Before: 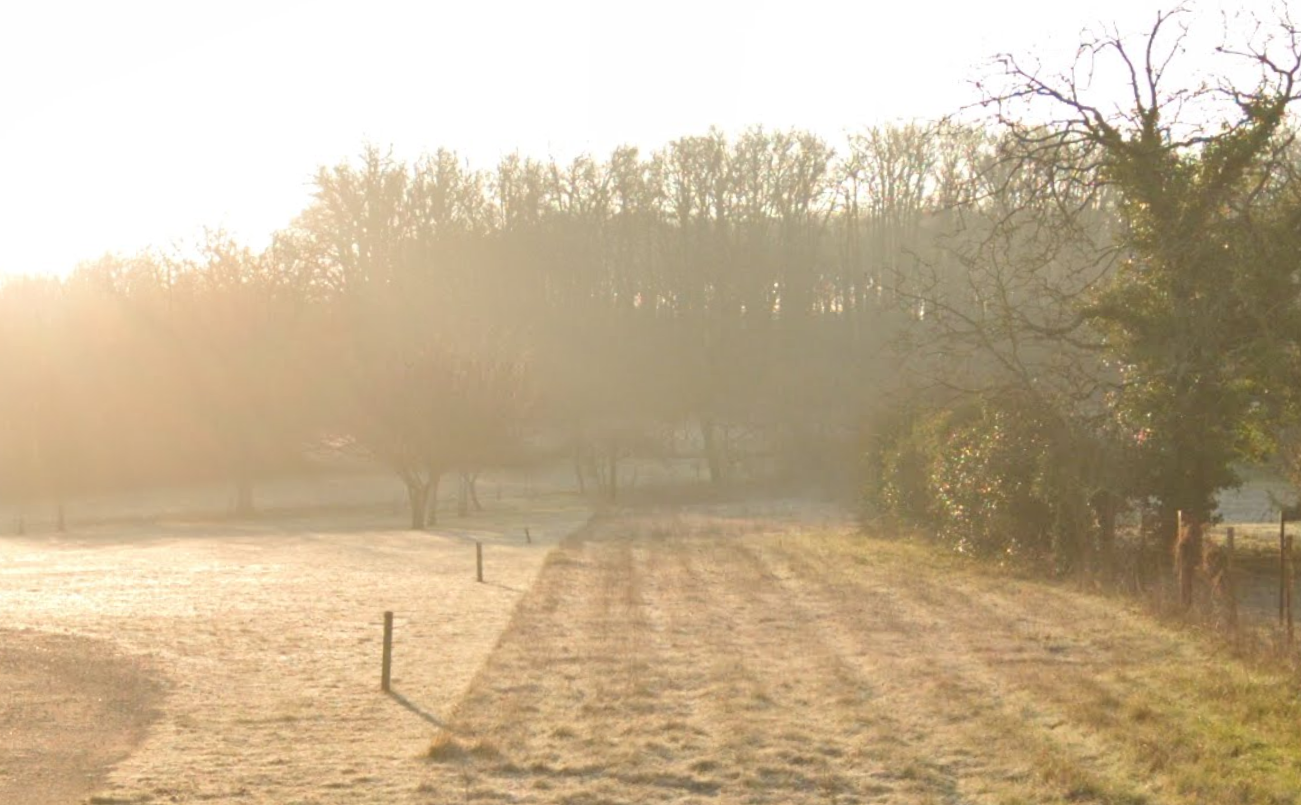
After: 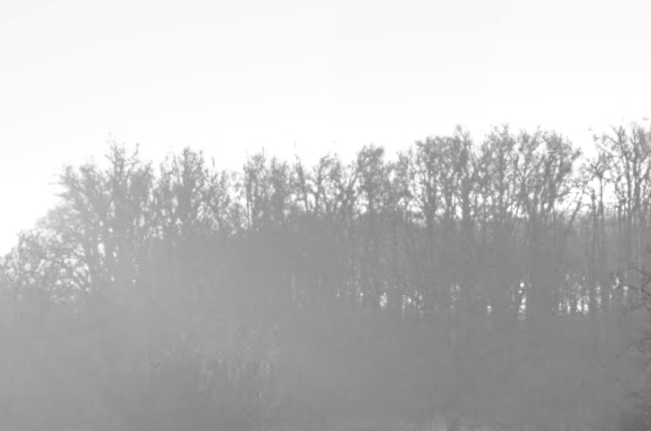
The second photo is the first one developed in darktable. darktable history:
local contrast: detail 135%, midtone range 0.75
color calibration: output gray [0.22, 0.42, 0.37, 0], gray › normalize channels true, illuminant same as pipeline (D50), adaptation XYZ, x 0.346, y 0.359, gamut compression 0
crop: left 19.556%, right 30.401%, bottom 46.458%
